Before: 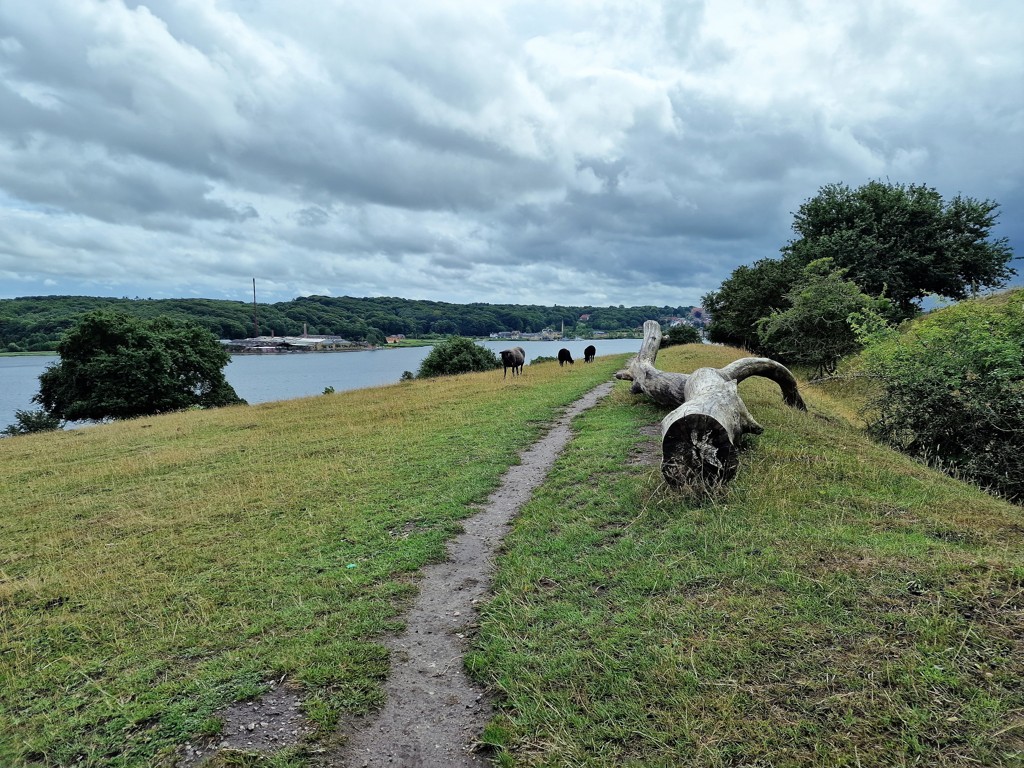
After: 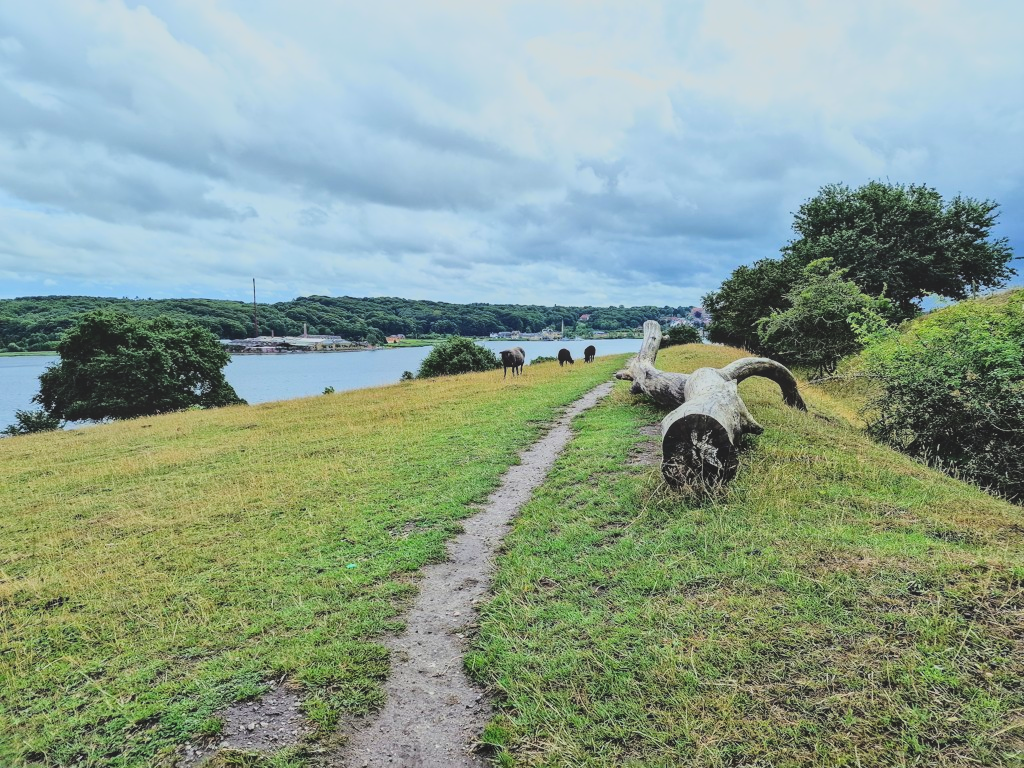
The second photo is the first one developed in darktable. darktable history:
local contrast: on, module defaults
base curve: curves: ch0 [(0, 0) (0.032, 0.037) (0.105, 0.228) (0.435, 0.76) (0.856, 0.983) (1, 1)]
contrast brightness saturation: contrast -0.28
